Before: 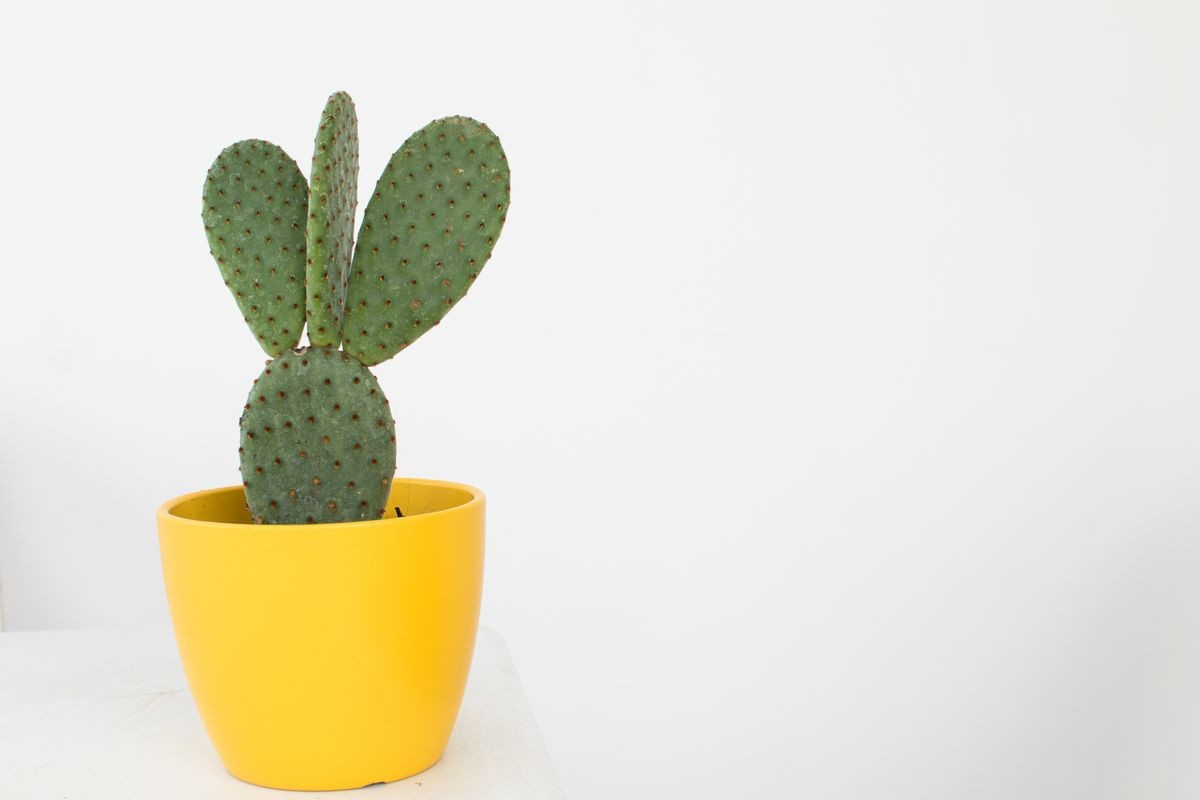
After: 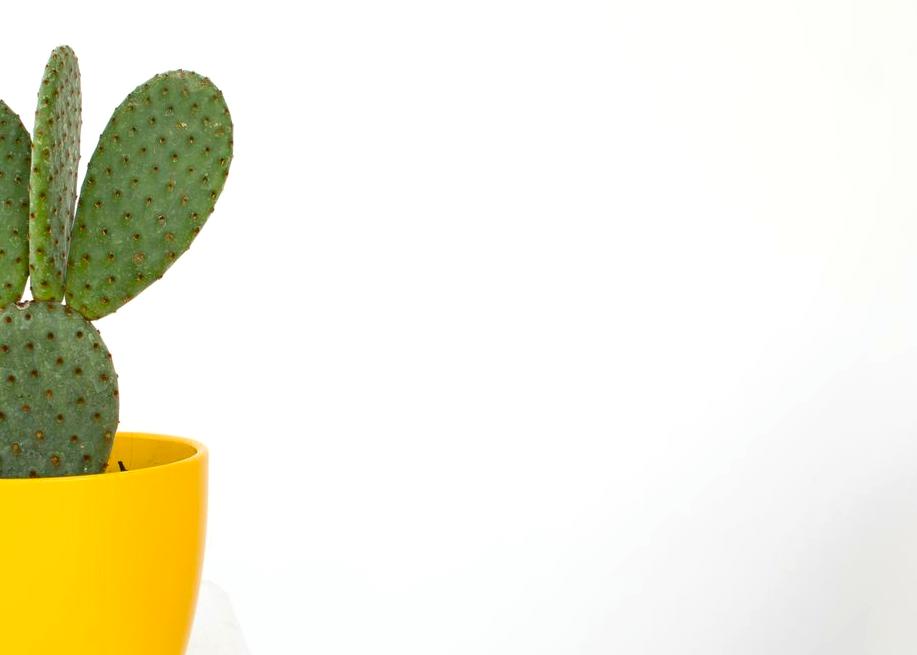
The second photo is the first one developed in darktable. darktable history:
color balance rgb: linear chroma grading › shadows 16%, perceptual saturation grading › global saturation 8%, perceptual saturation grading › shadows 4%, perceptual brilliance grading › global brilliance 2%, perceptual brilliance grading › highlights 8%, perceptual brilliance grading › shadows -4%, global vibrance 16%, saturation formula JzAzBz (2021)
crop: left 23.095%, top 5.827%, bottom 11.854%
